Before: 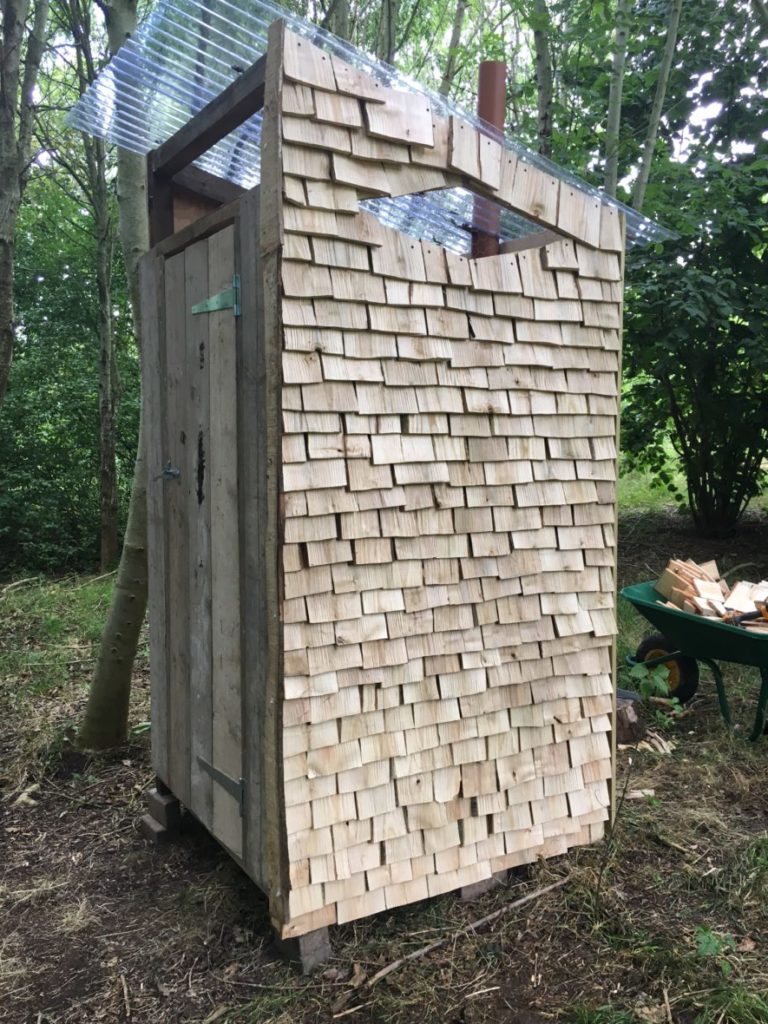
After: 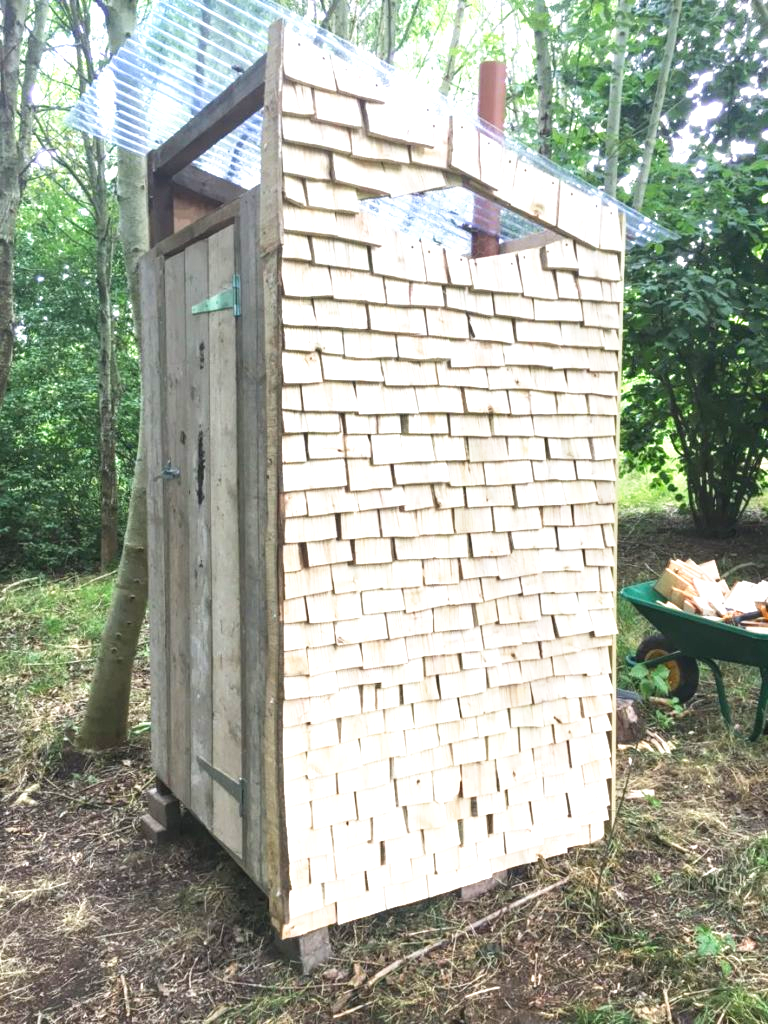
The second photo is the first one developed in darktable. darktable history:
base curve: curves: ch0 [(0, 0) (0.688, 0.865) (1, 1)], preserve colors none
local contrast: on, module defaults
contrast equalizer: y [[0.46, 0.454, 0.451, 0.451, 0.455, 0.46], [0.5 ×6], [0.5 ×6], [0 ×6], [0 ×6]]
white balance: emerald 1
exposure: black level correction 0, exposure 1.1 EV, compensate exposure bias true, compensate highlight preservation false
